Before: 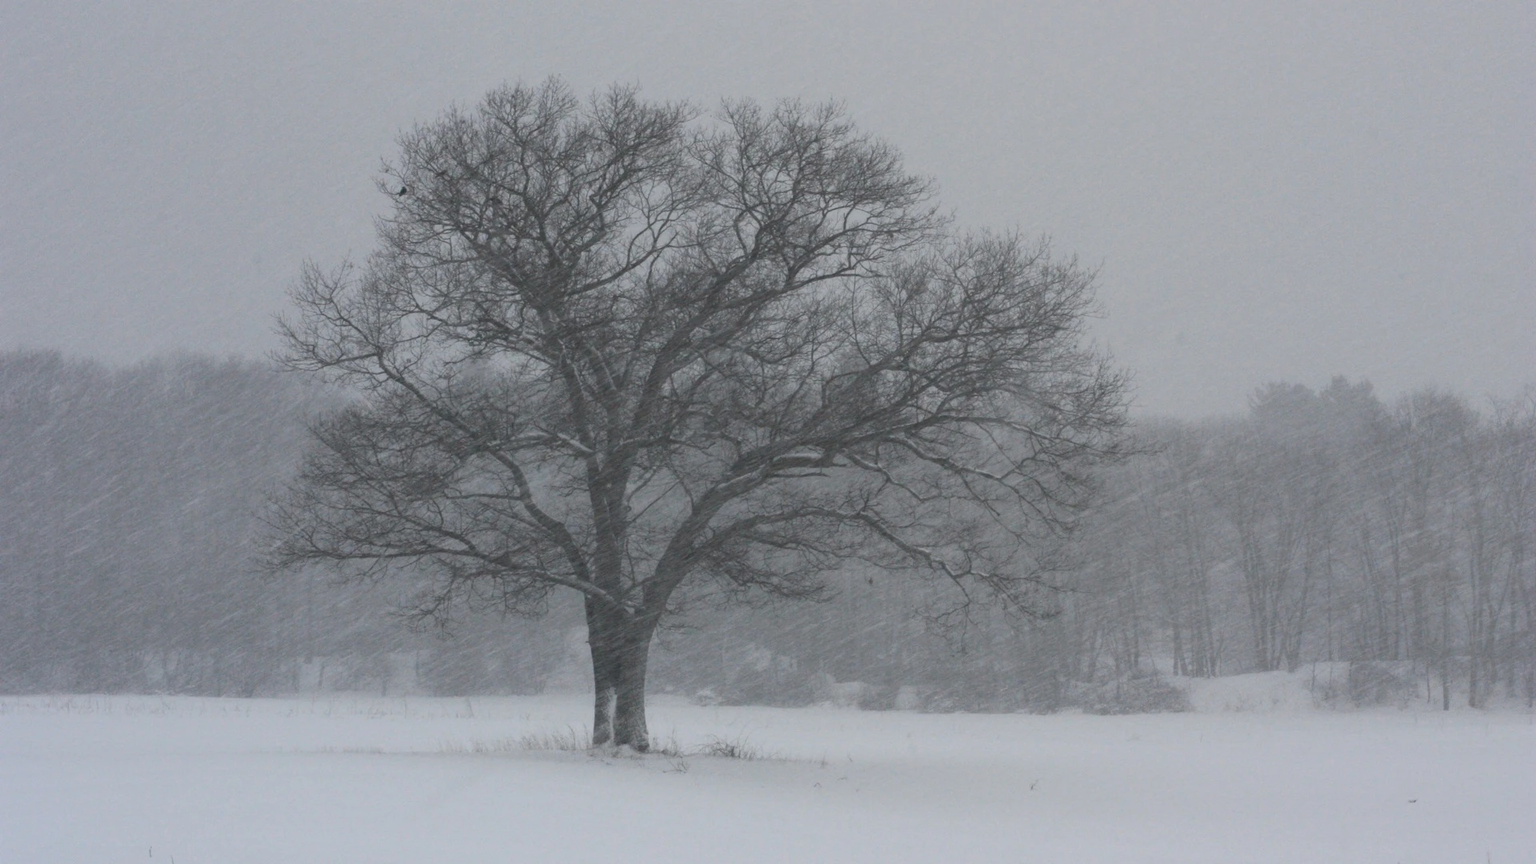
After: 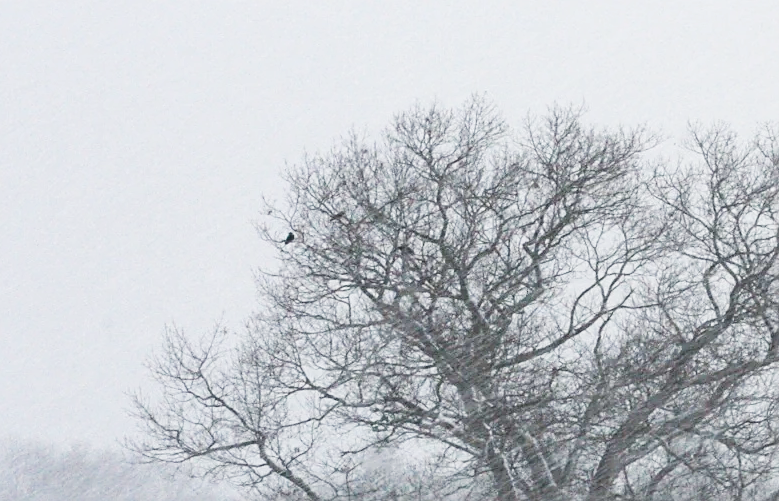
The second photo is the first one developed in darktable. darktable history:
crop and rotate: left 11.157%, top 0.113%, right 48.232%, bottom 53.497%
sharpen: radius 1.967
base curve: curves: ch0 [(0, 0) (0.007, 0.004) (0.027, 0.03) (0.046, 0.07) (0.207, 0.54) (0.442, 0.872) (0.673, 0.972) (1, 1)], preserve colors none
